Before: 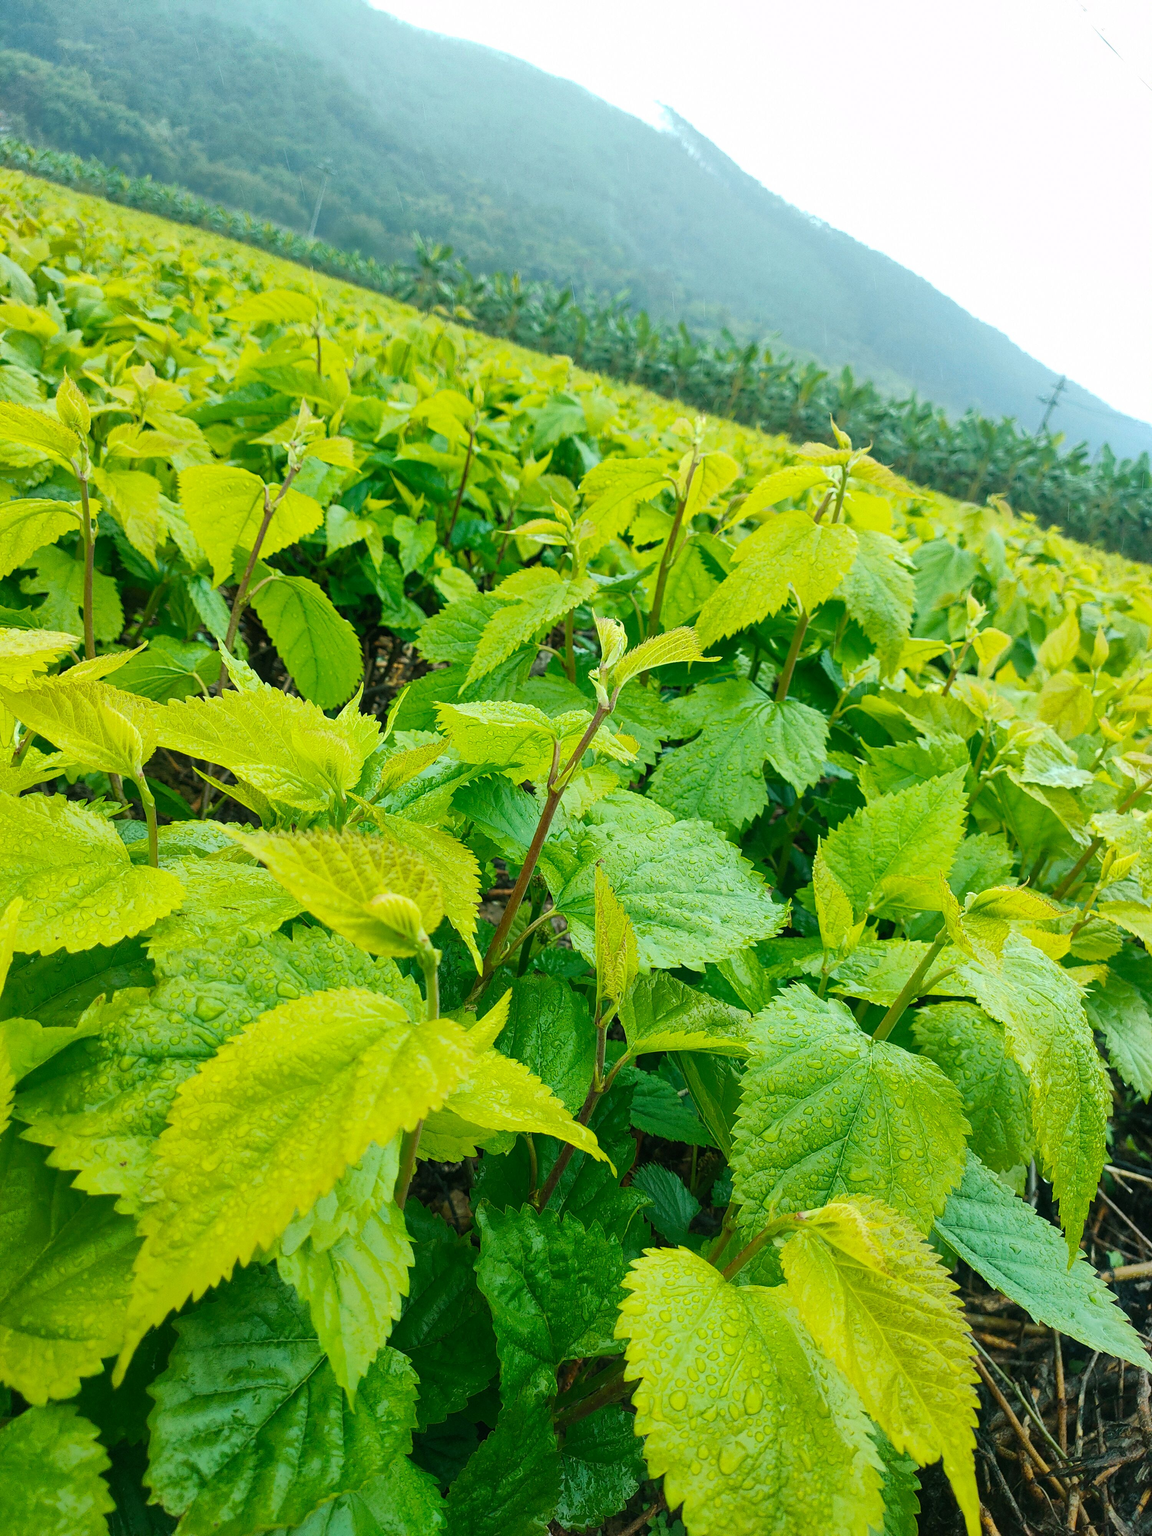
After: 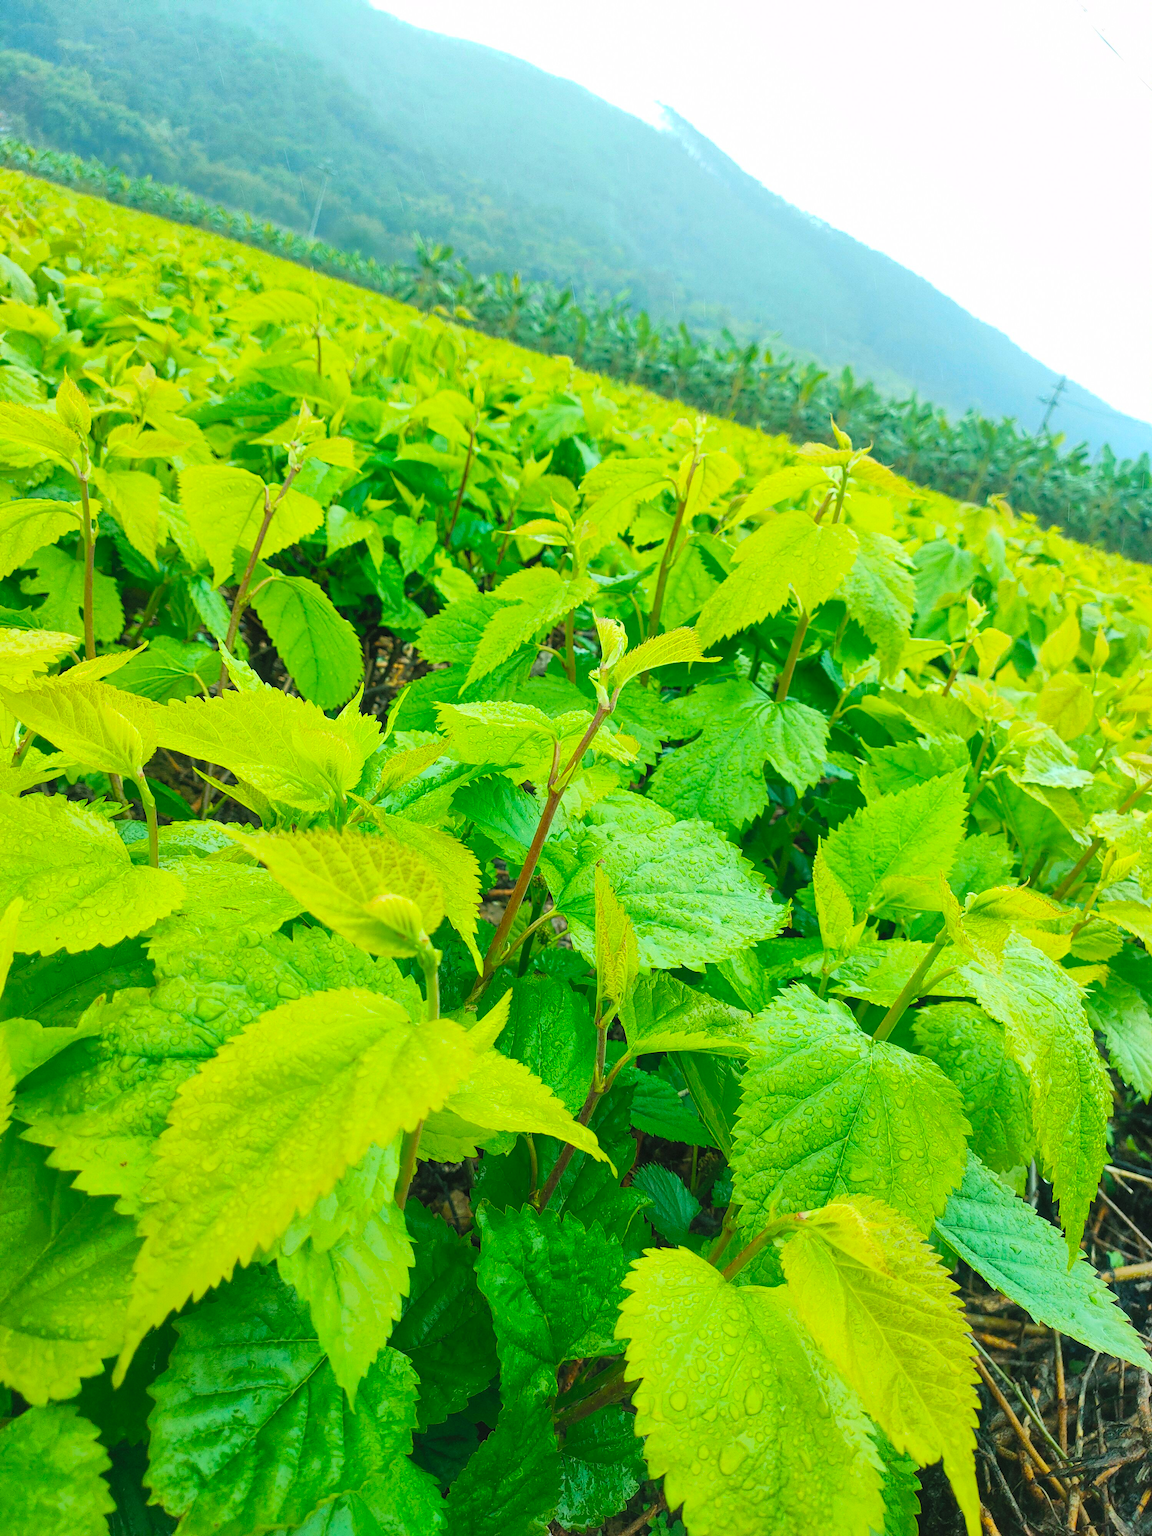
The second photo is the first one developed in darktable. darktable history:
contrast brightness saturation: contrast 0.065, brightness 0.173, saturation 0.398
